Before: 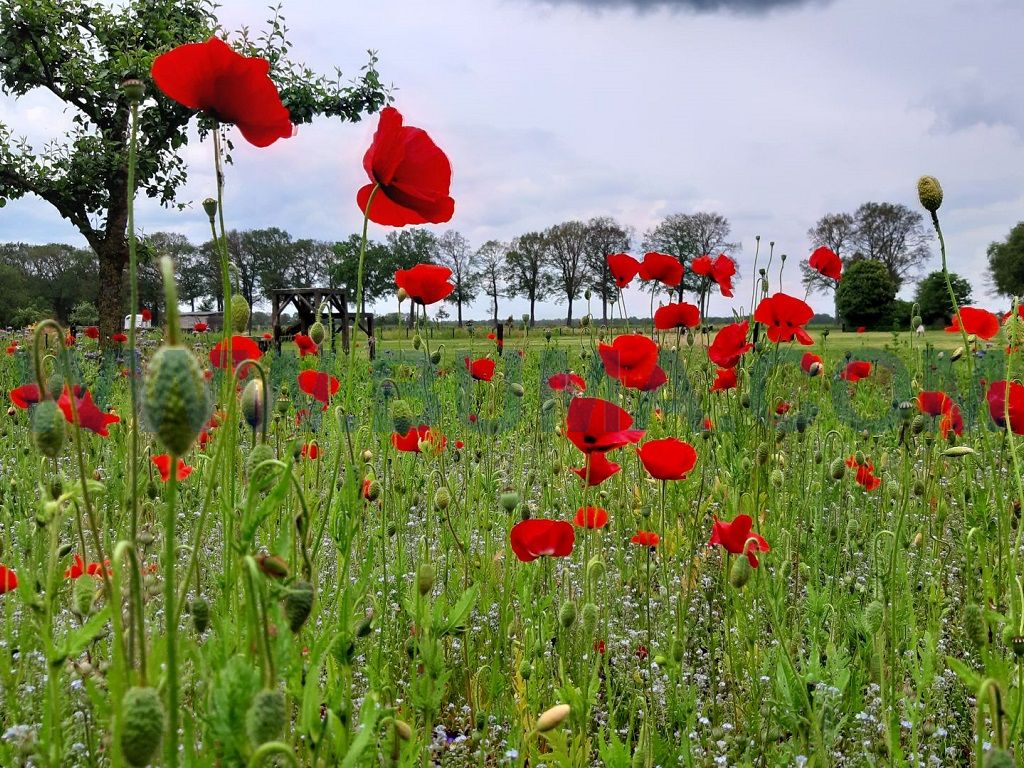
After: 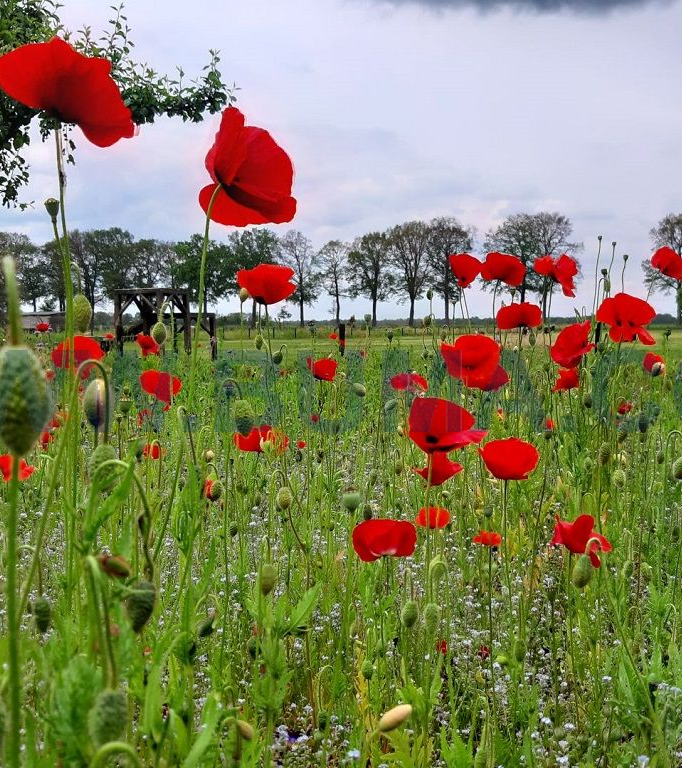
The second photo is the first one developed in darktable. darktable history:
crop and rotate: left 15.486%, right 17.839%
